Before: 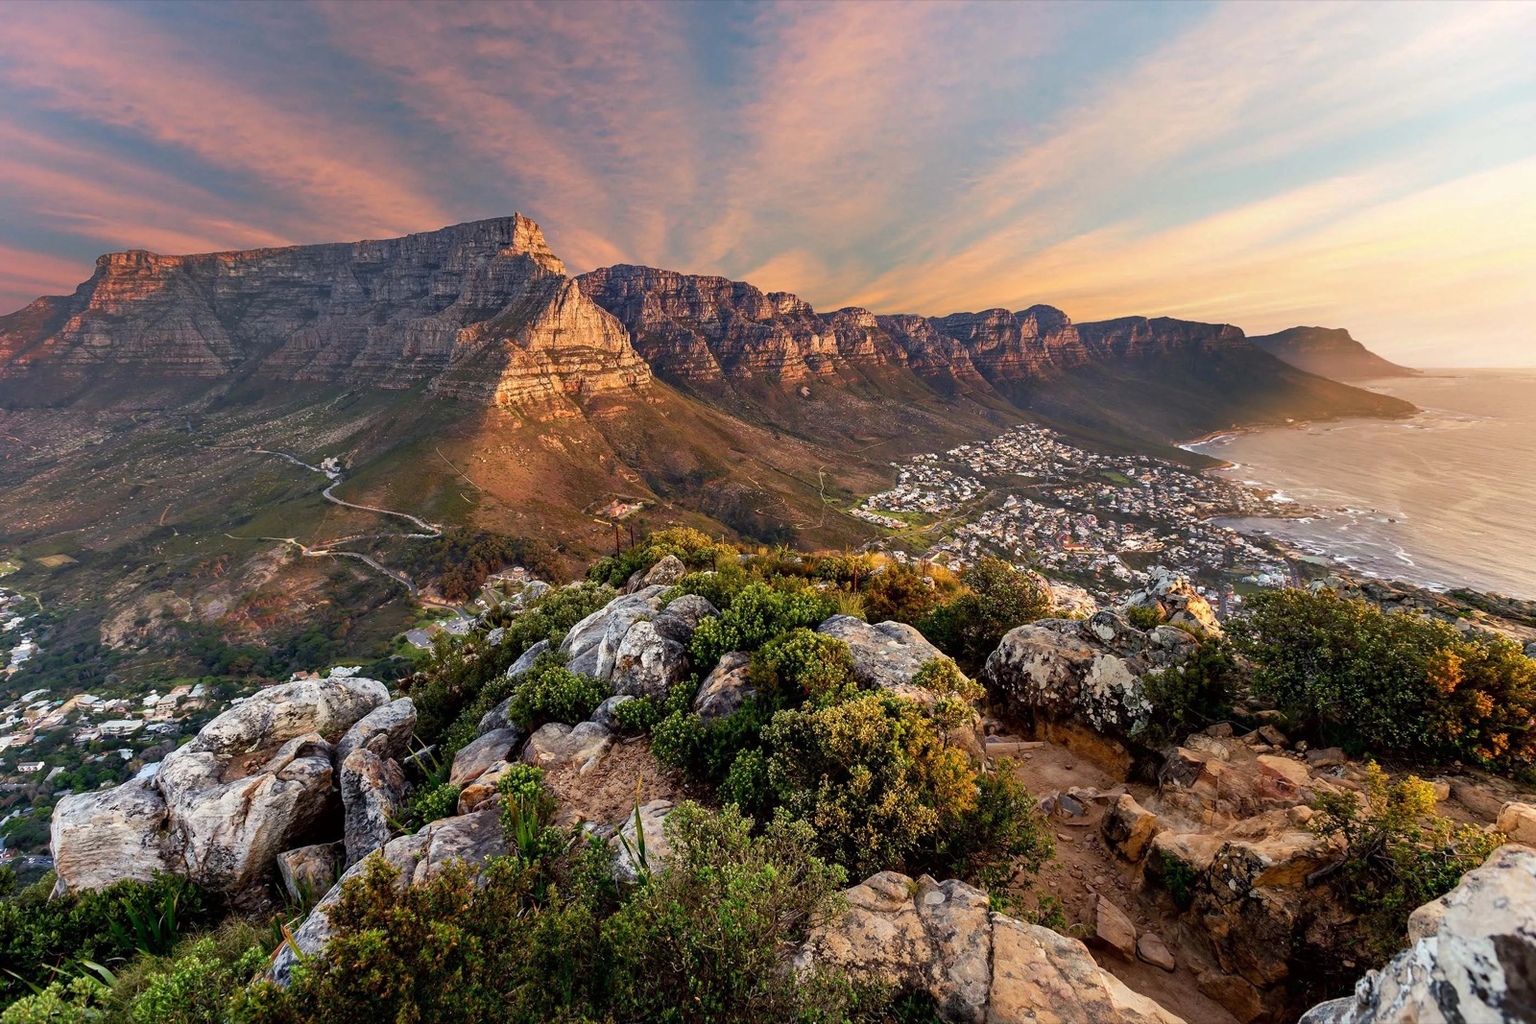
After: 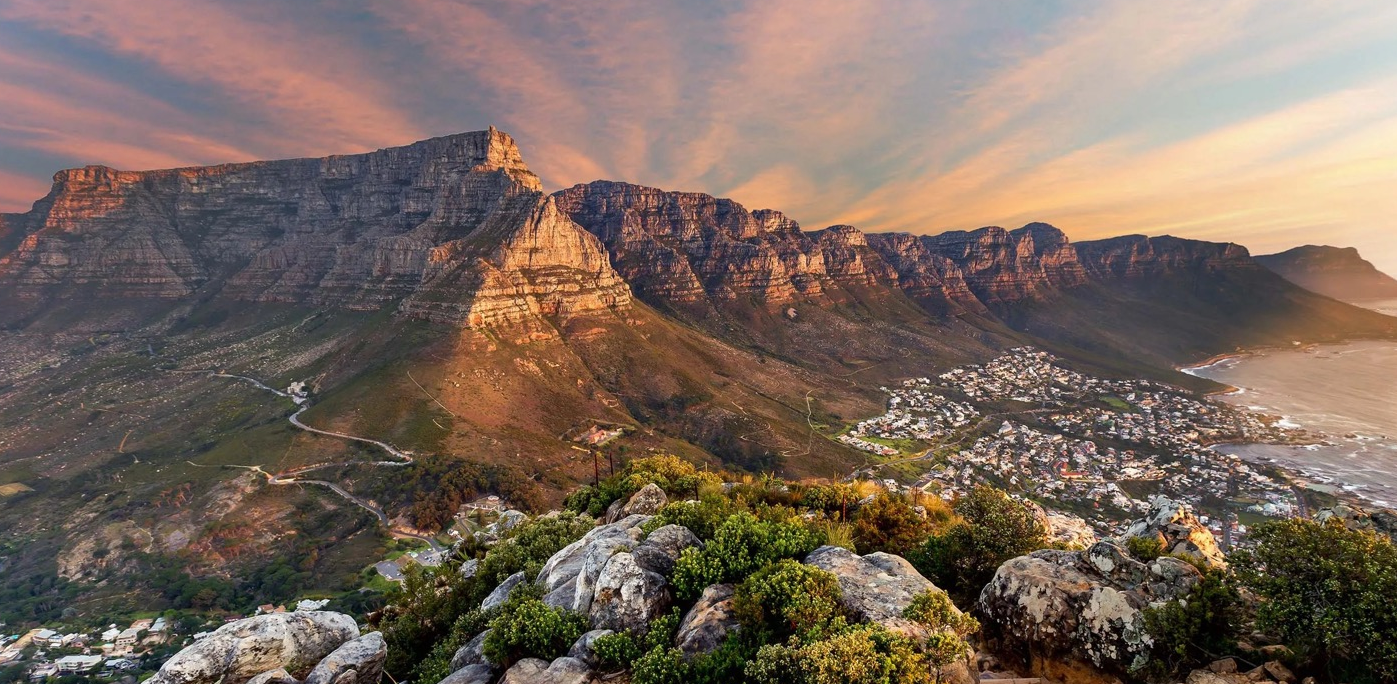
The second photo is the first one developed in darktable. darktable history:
crop: left 2.967%, top 8.935%, right 9.659%, bottom 26.913%
